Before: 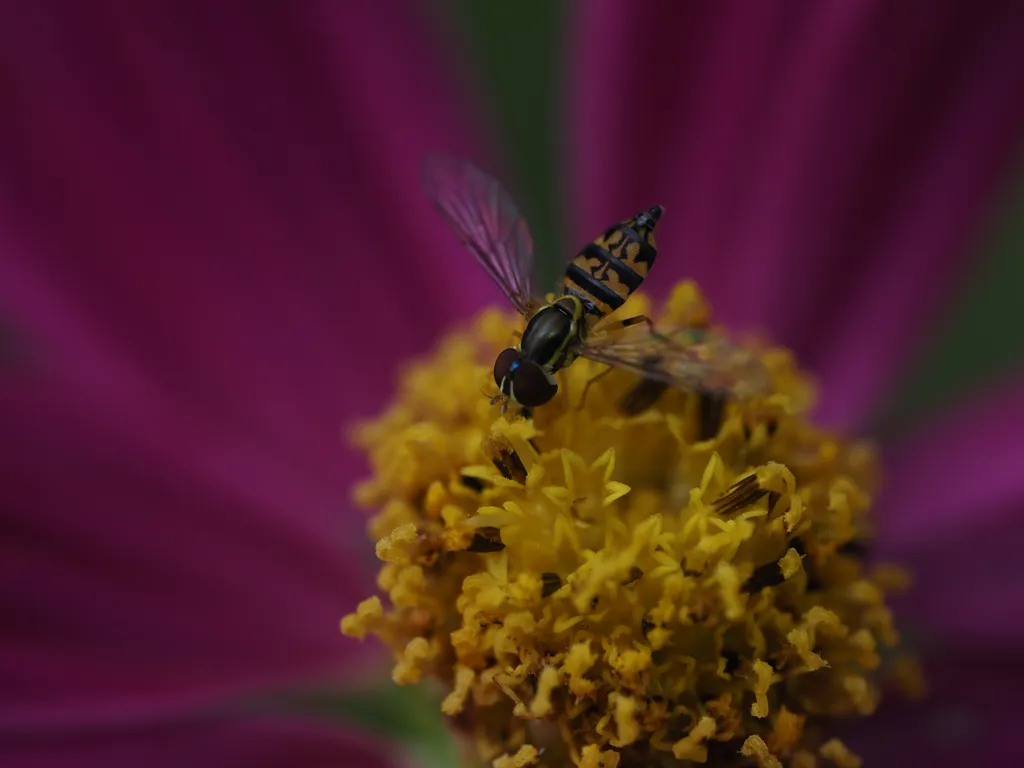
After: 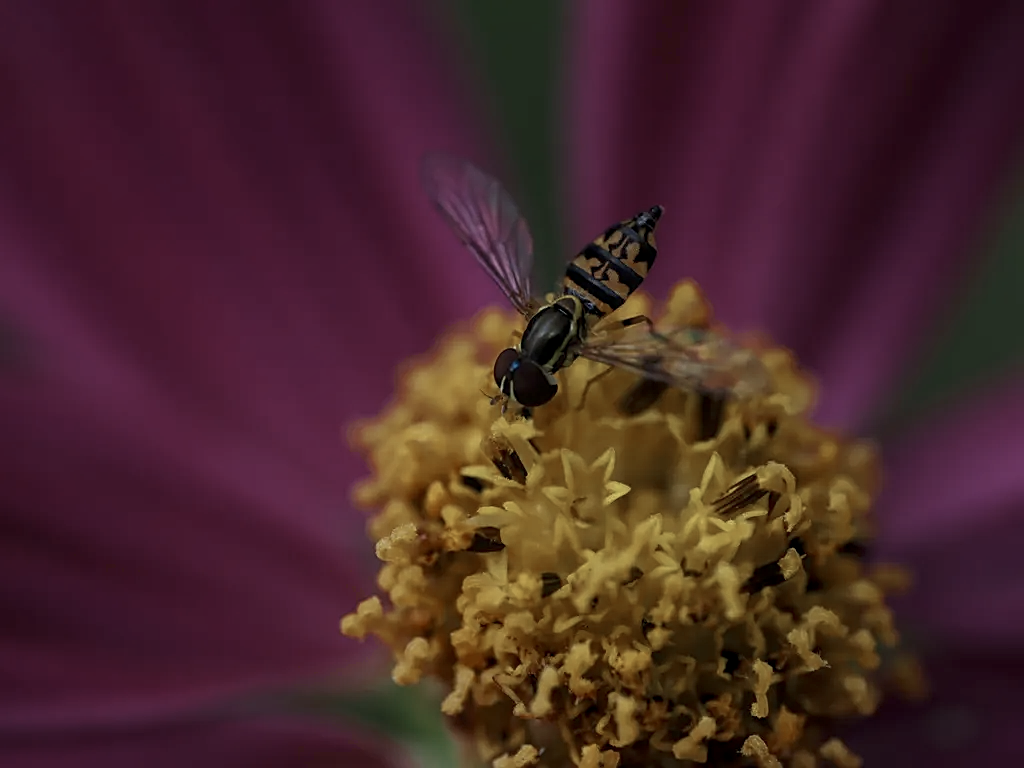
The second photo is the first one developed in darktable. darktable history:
sharpen: on, module defaults
local contrast: on, module defaults
color zones: curves: ch0 [(0, 0.5) (0.125, 0.4) (0.25, 0.5) (0.375, 0.4) (0.5, 0.4) (0.625, 0.35) (0.75, 0.35) (0.875, 0.5)]; ch1 [(0, 0.35) (0.125, 0.45) (0.25, 0.35) (0.375, 0.35) (0.5, 0.35) (0.625, 0.35) (0.75, 0.45) (0.875, 0.35)]; ch2 [(0, 0.6) (0.125, 0.5) (0.25, 0.5) (0.375, 0.6) (0.5, 0.6) (0.625, 0.5) (0.75, 0.5) (0.875, 0.5)]
